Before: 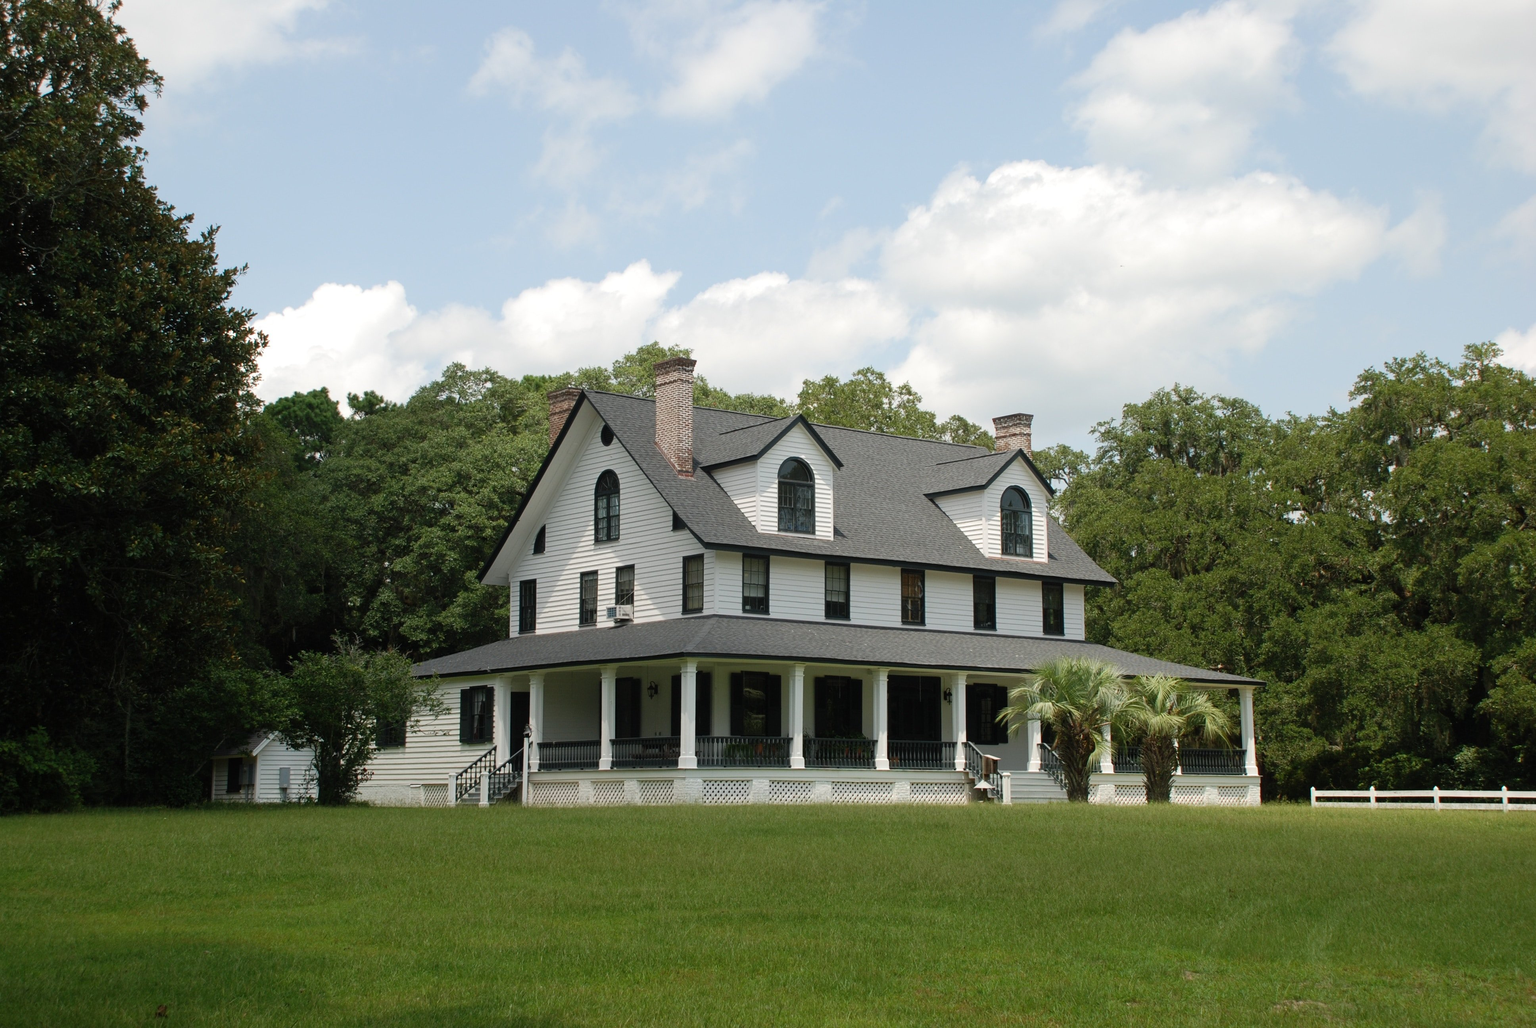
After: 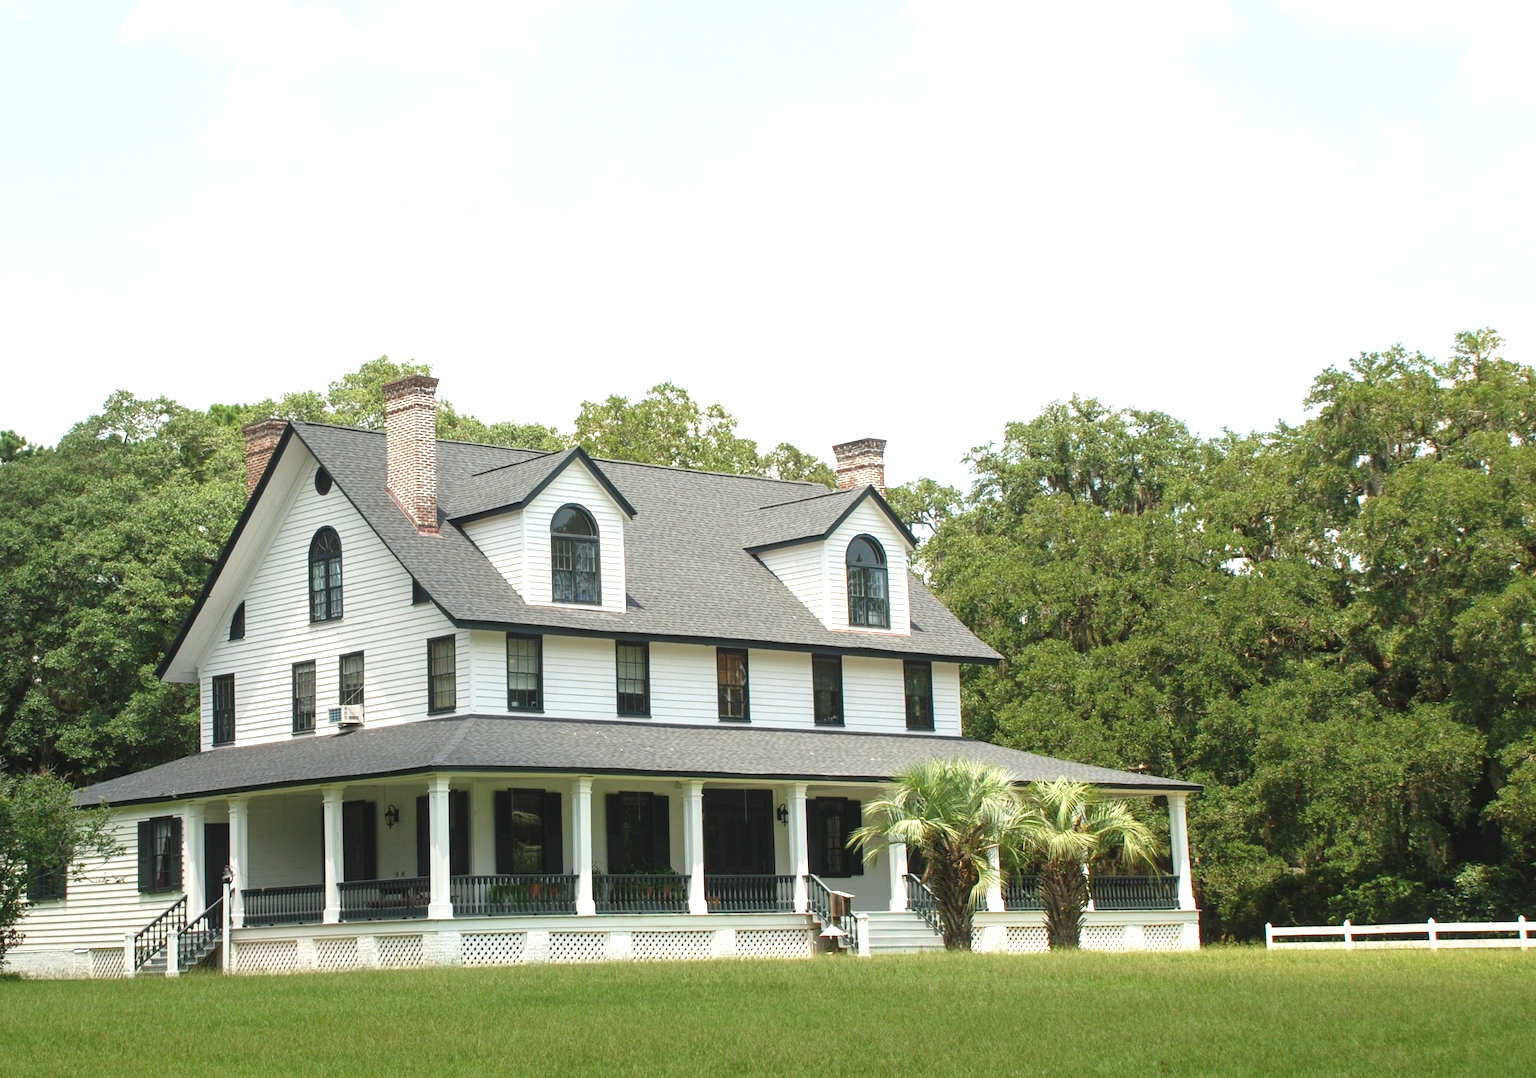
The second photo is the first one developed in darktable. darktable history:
crop: left 23.095%, top 5.827%, bottom 11.854%
exposure: exposure 1 EV, compensate highlight preservation false
rotate and perspective: rotation -1.42°, crop left 0.016, crop right 0.984, crop top 0.035, crop bottom 0.965
tone equalizer: on, module defaults
local contrast: detail 110%
